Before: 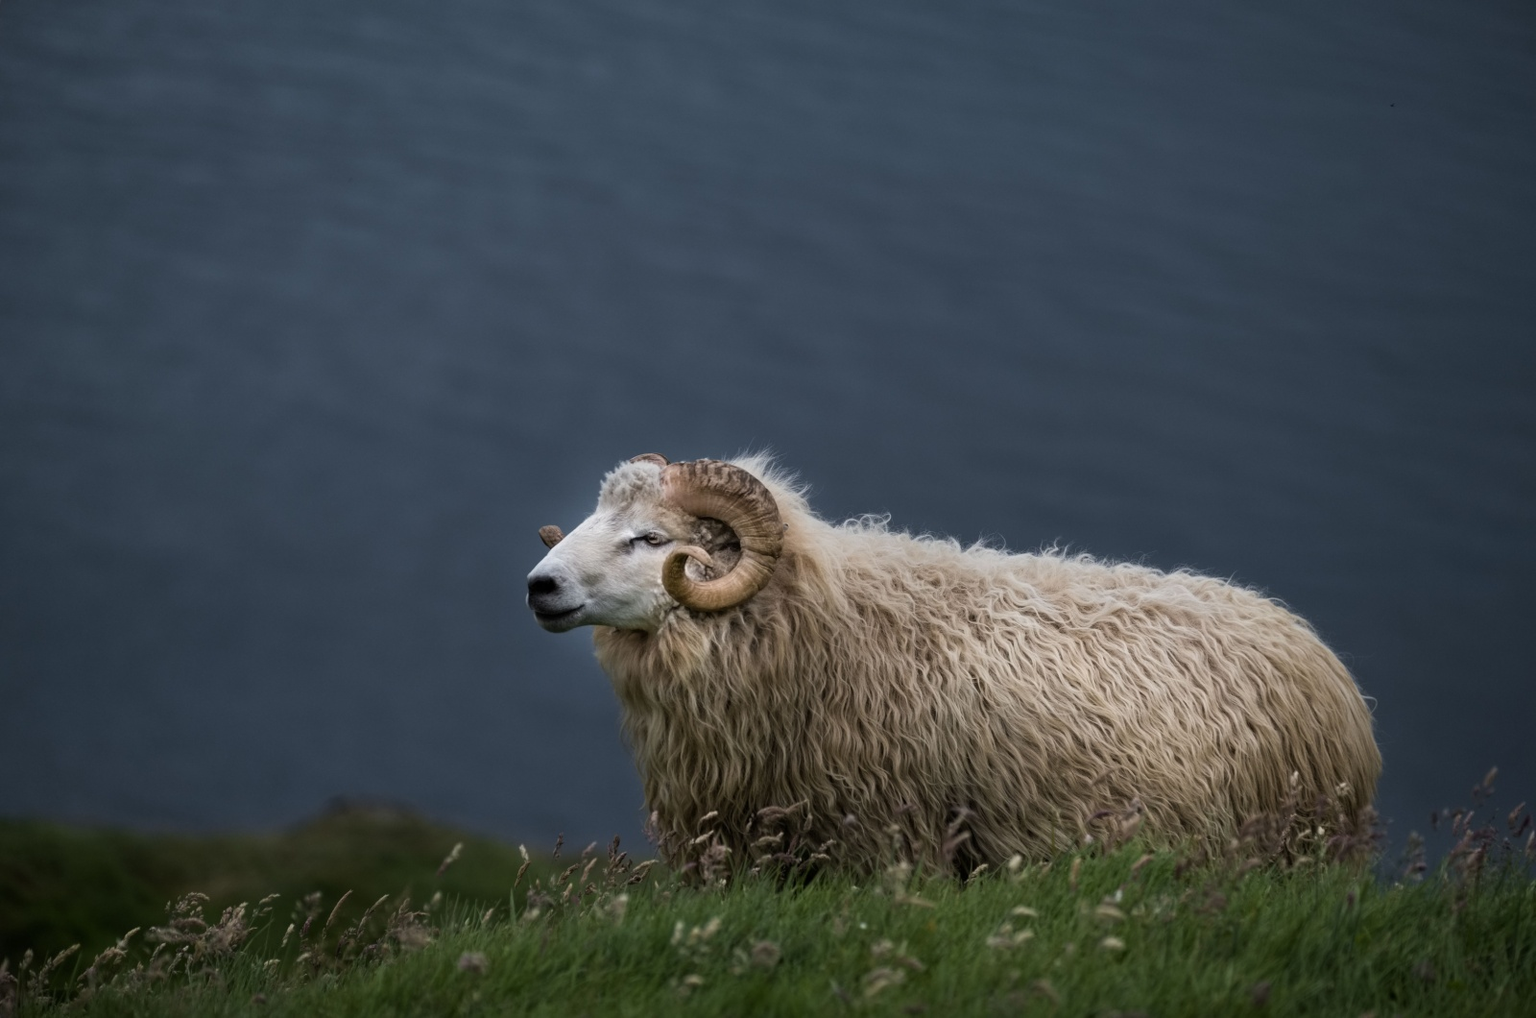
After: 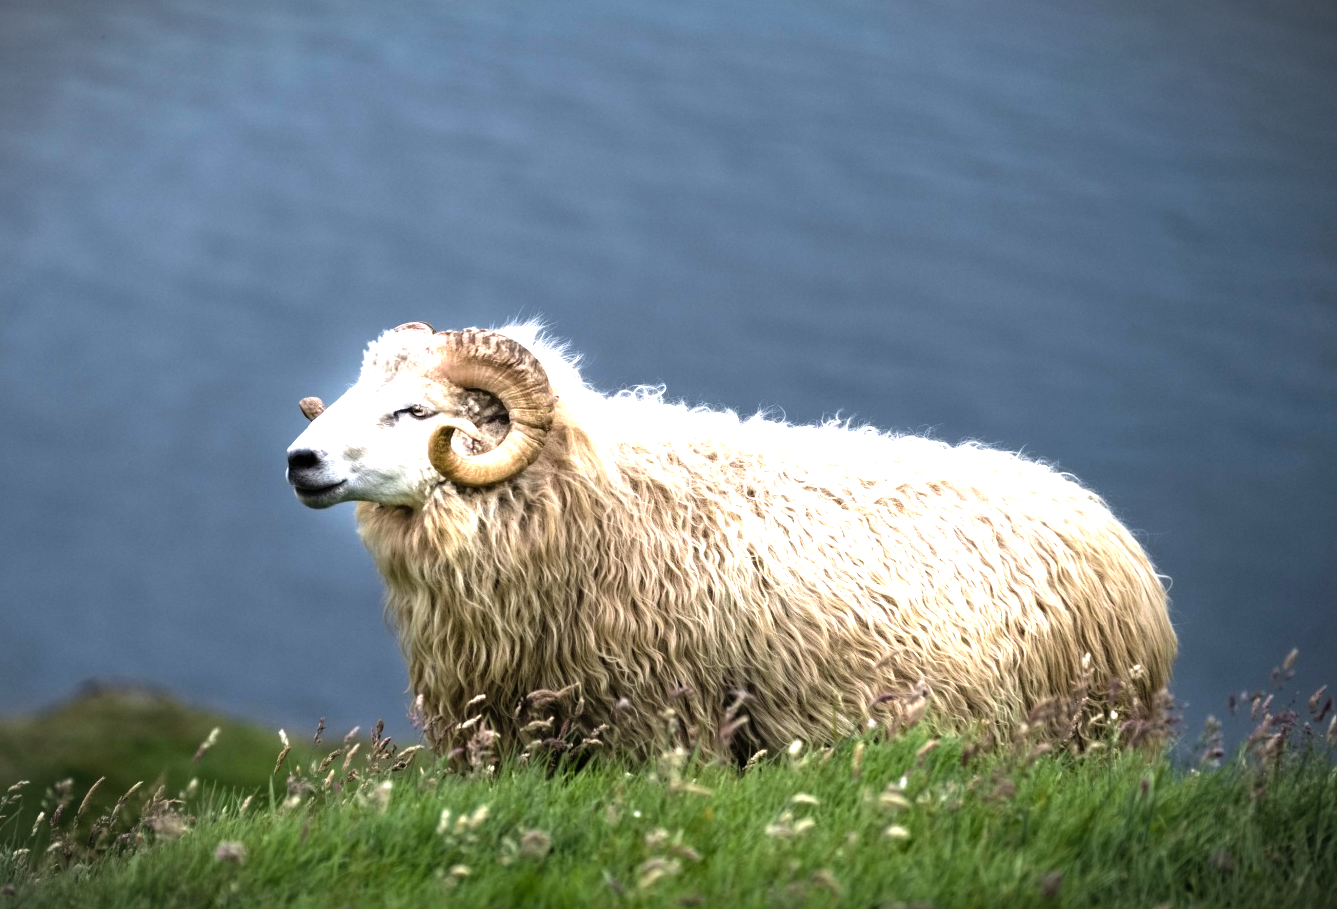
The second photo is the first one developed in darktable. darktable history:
vignetting: fall-off start 100%, center (-0.015, 0), width/height ratio 1.322
crop: left 16.415%, top 14.242%
levels: levels [0, 0.281, 0.562]
